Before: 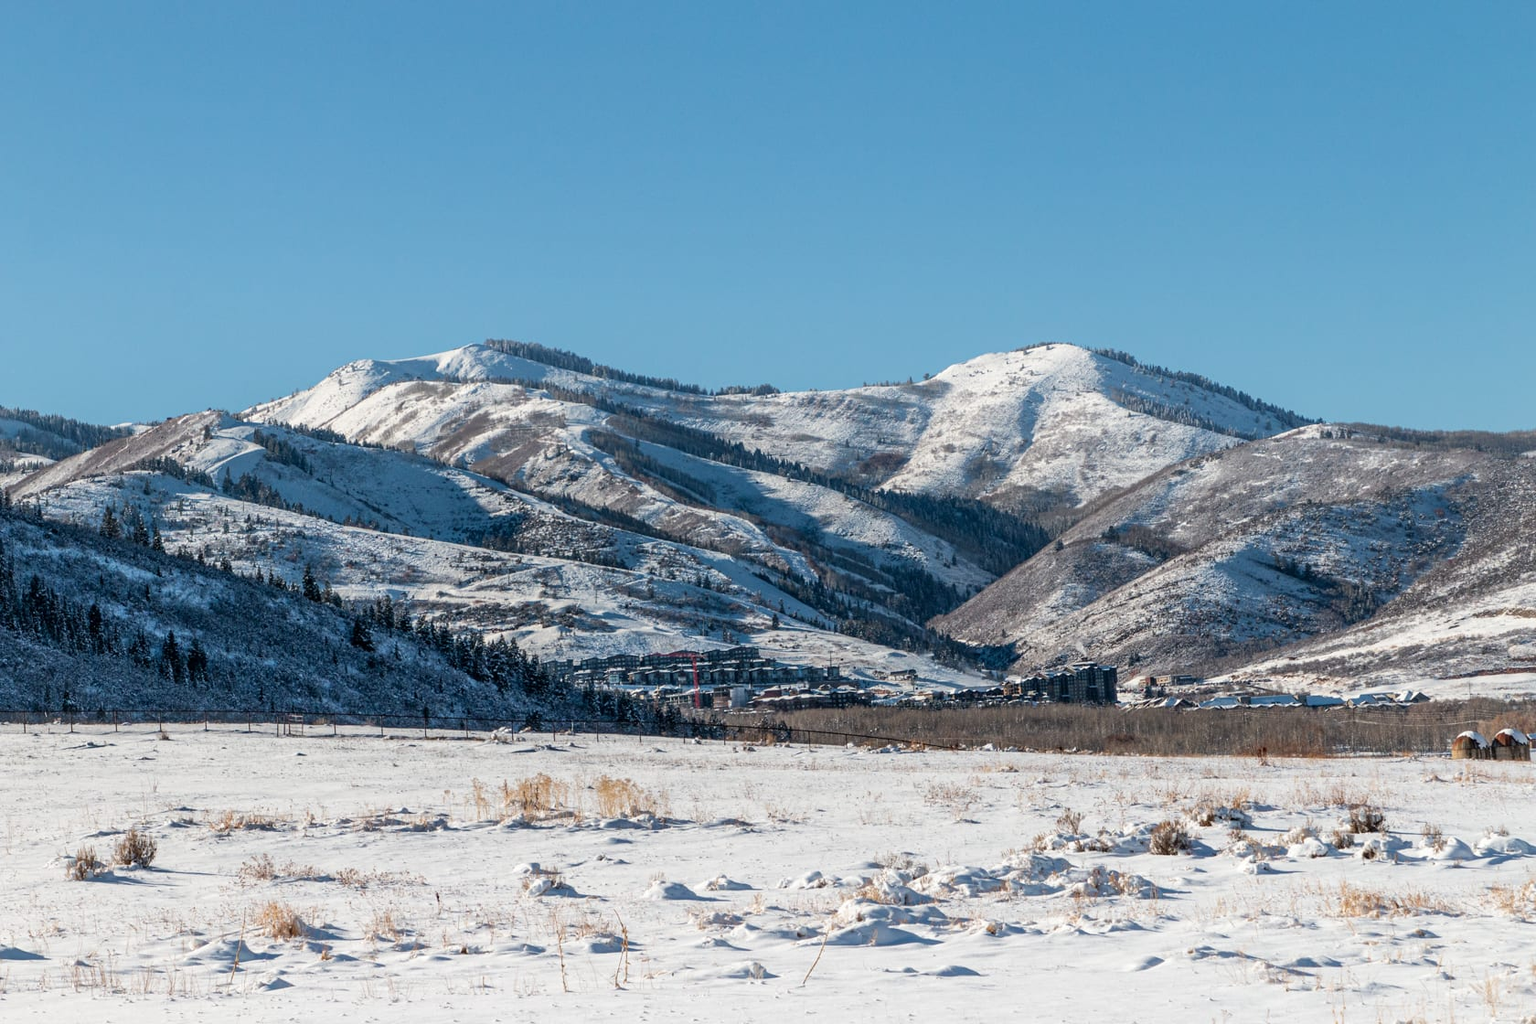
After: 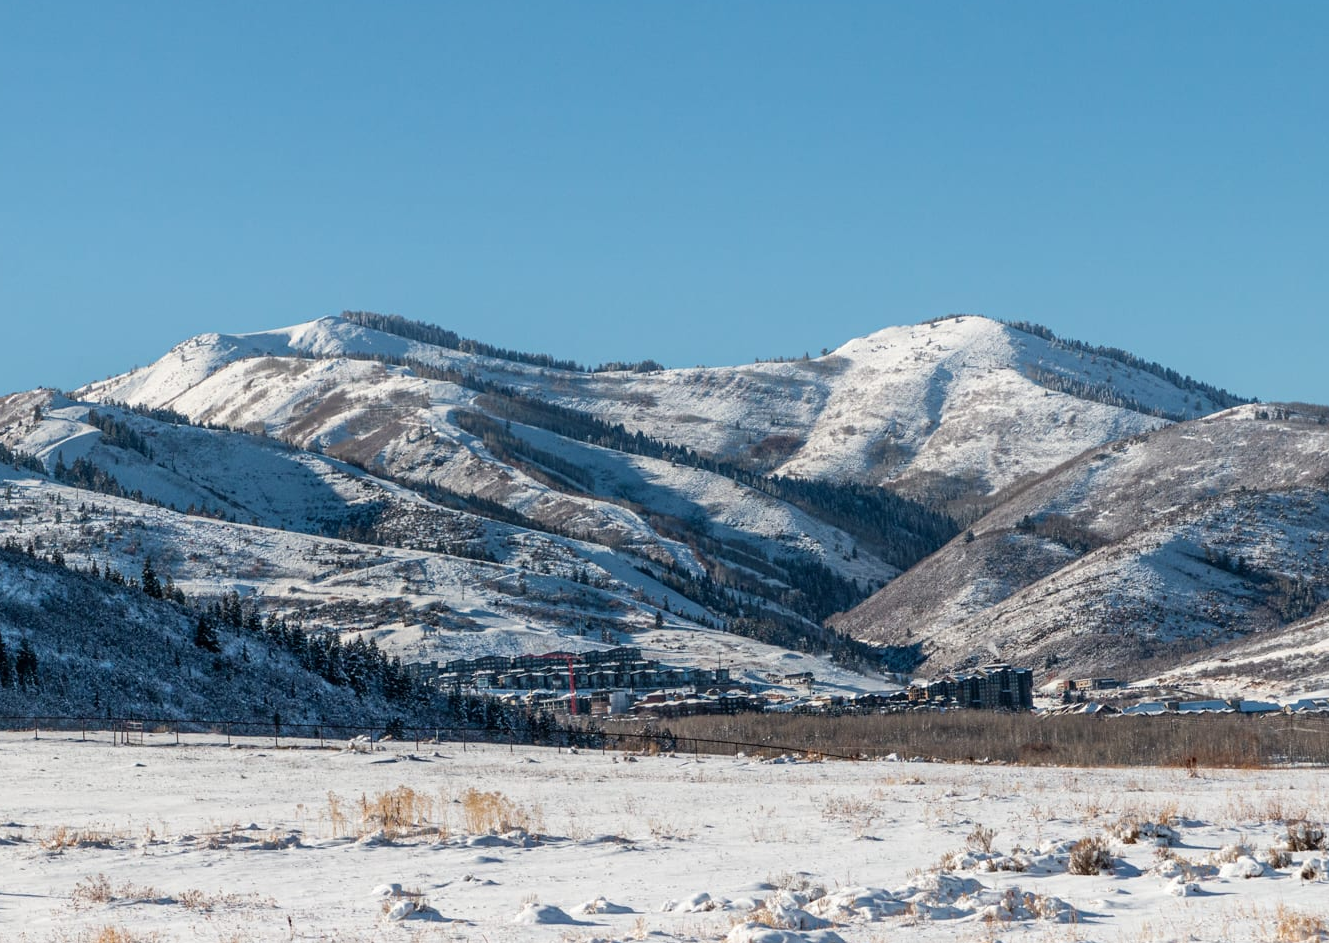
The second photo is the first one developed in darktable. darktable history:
crop: left 11.271%, top 5.401%, right 9.59%, bottom 10.341%
exposure: black level correction 0, exposure 0 EV, compensate highlight preservation false
